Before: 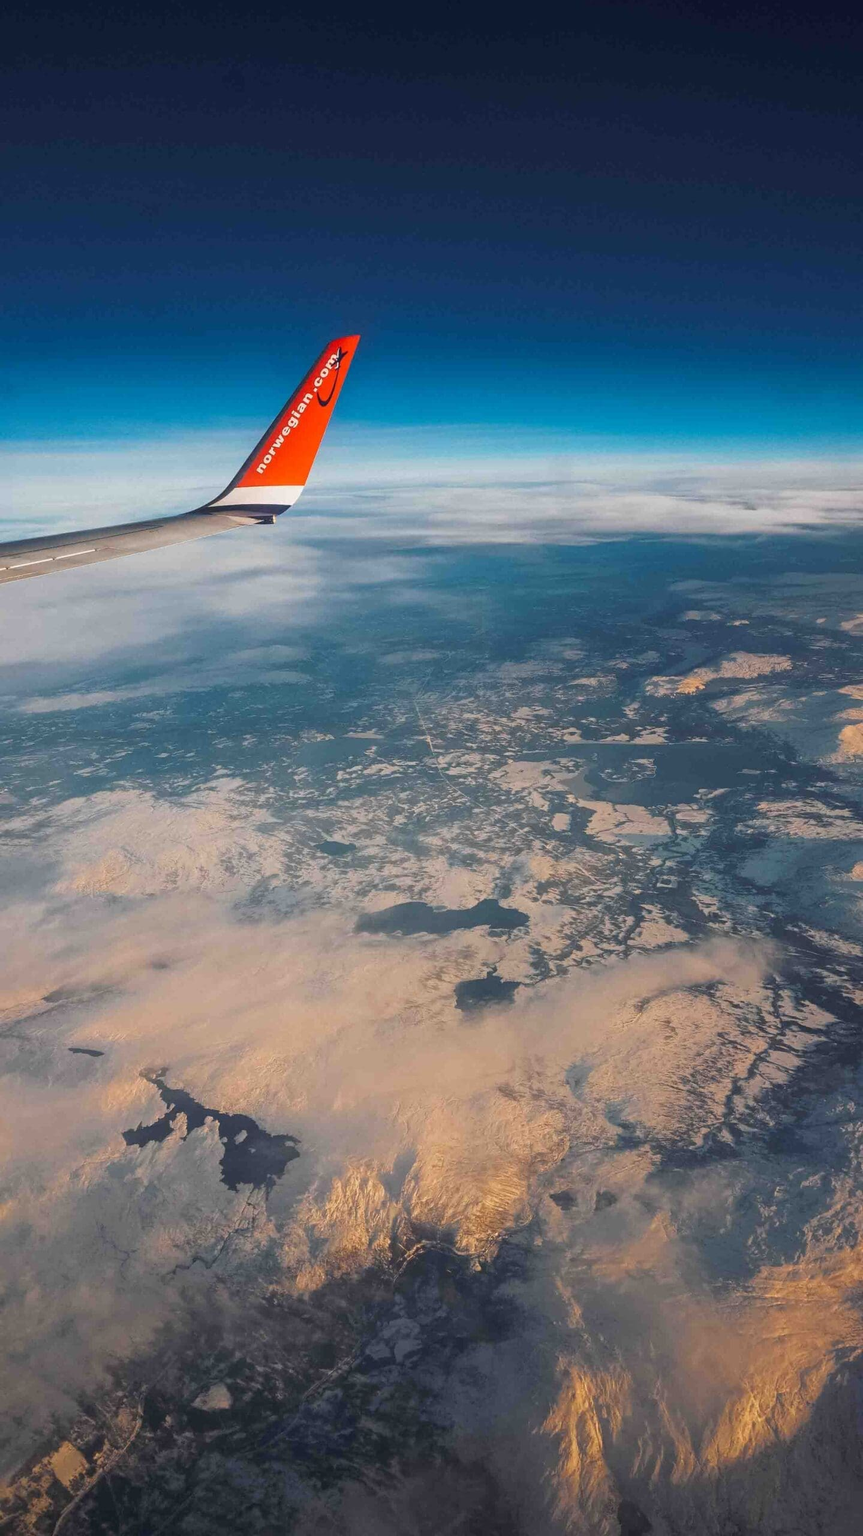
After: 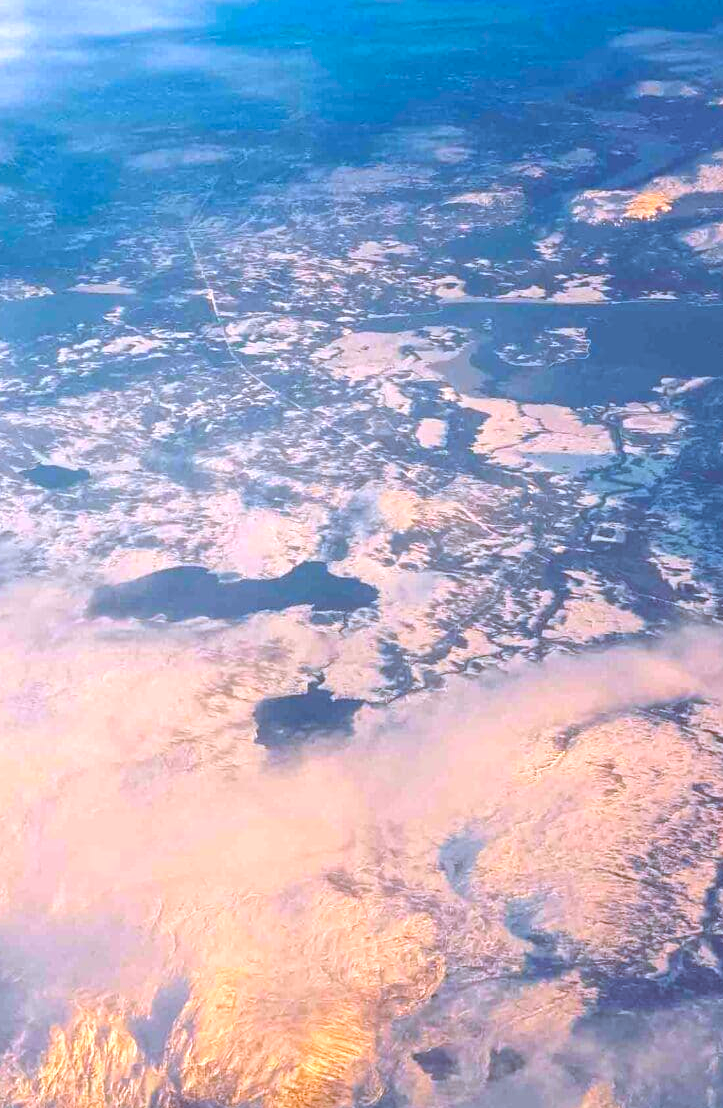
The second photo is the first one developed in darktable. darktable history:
color balance: lift [1, 1.015, 1.004, 0.985], gamma [1, 0.958, 0.971, 1.042], gain [1, 0.956, 0.977, 1.044]
color balance rgb: perceptual saturation grading › global saturation 25%, global vibrance 20%
exposure: black level correction 0, exposure 1 EV, compensate exposure bias true, compensate highlight preservation false
white balance: red 1.004, blue 1.096
crop: left 35.03%, top 36.625%, right 14.663%, bottom 20.057%
